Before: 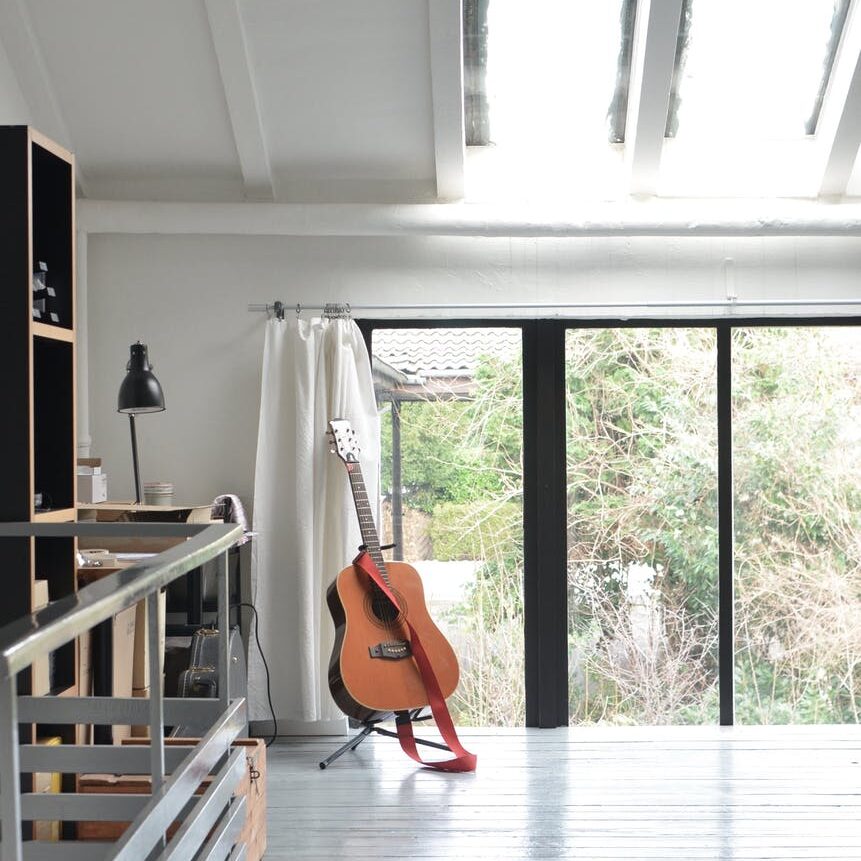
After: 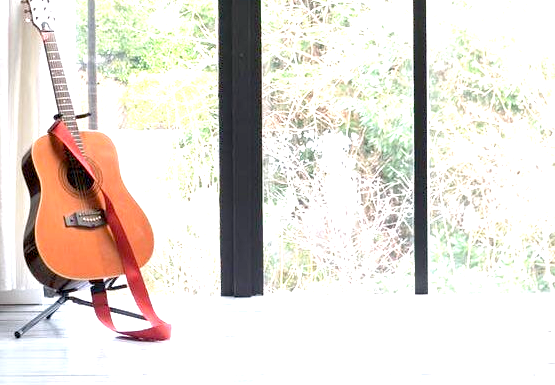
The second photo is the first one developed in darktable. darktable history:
color balance rgb: perceptual saturation grading › global saturation 10%
tone equalizer: on, module defaults
exposure: black level correction 0.011, exposure 1.088 EV, compensate exposure bias true, compensate highlight preservation false
crop and rotate: left 35.509%, top 50.238%, bottom 4.934%
white balance: red 1.009, blue 1.027
